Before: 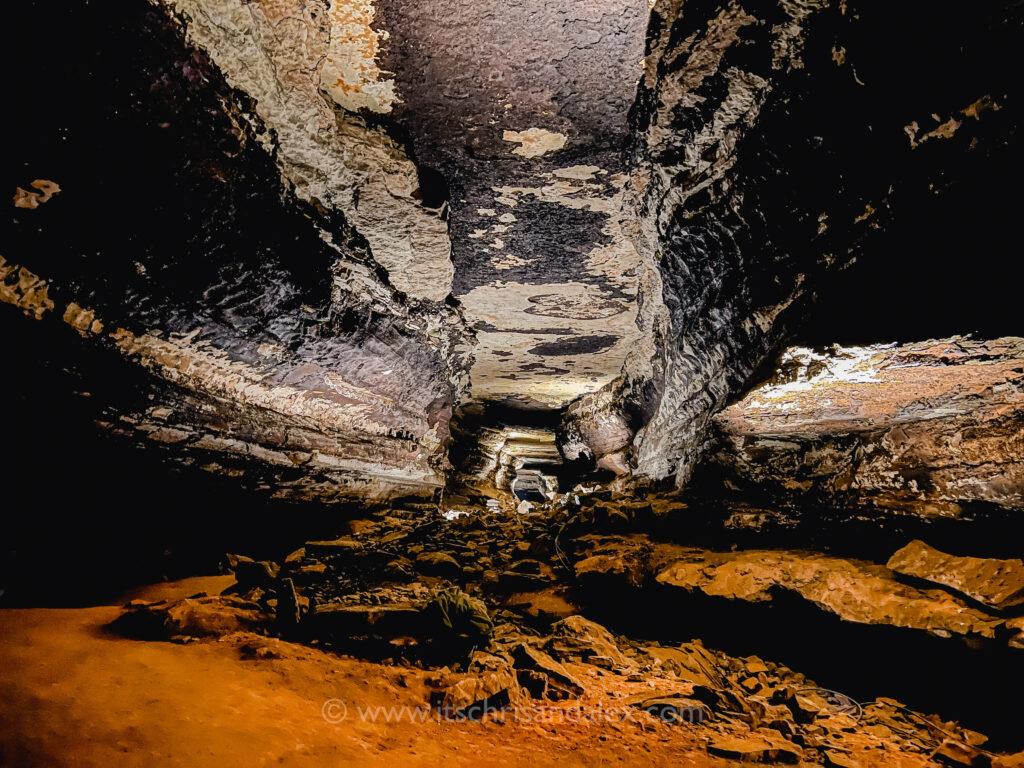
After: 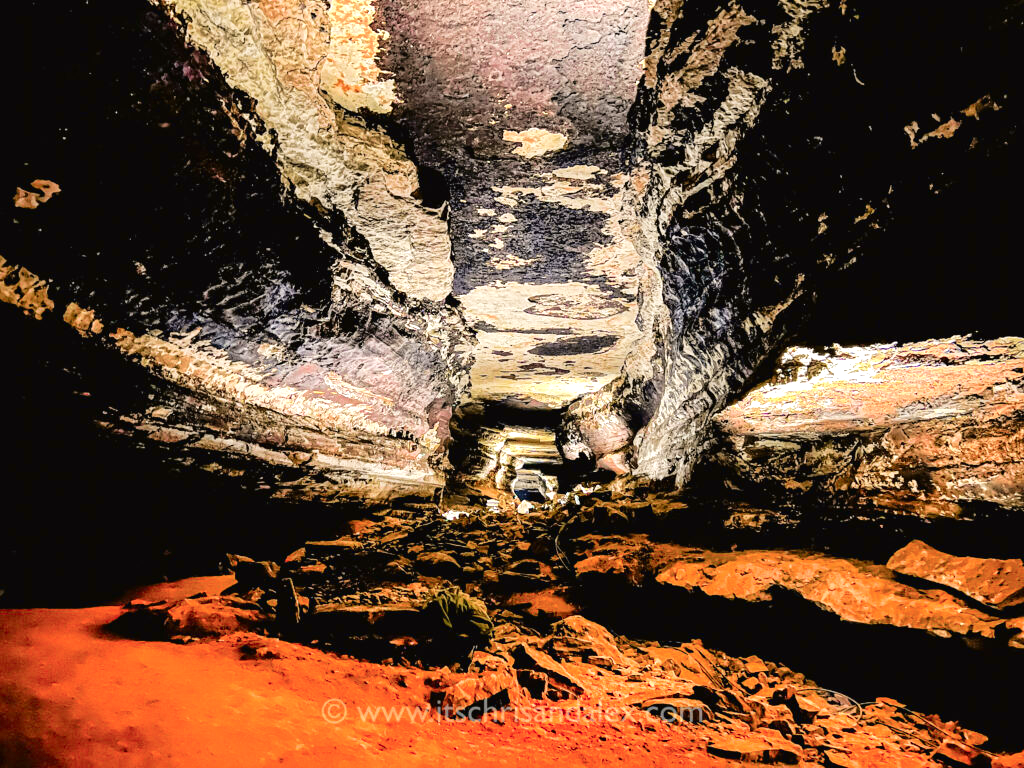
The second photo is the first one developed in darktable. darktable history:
exposure: black level correction 0, exposure 1 EV, compensate highlight preservation false
velvia: strength 27%
tone curve: curves: ch0 [(0, 0) (0.068, 0.031) (0.175, 0.139) (0.32, 0.345) (0.495, 0.544) (0.748, 0.762) (0.993, 0.954)]; ch1 [(0, 0) (0.294, 0.184) (0.34, 0.303) (0.371, 0.344) (0.441, 0.408) (0.477, 0.474) (0.499, 0.5) (0.529, 0.523) (0.677, 0.762) (1, 1)]; ch2 [(0, 0) (0.431, 0.419) (0.495, 0.502) (0.524, 0.534) (0.557, 0.56) (0.634, 0.654) (0.728, 0.722) (1, 1)], color space Lab, independent channels, preserve colors none
